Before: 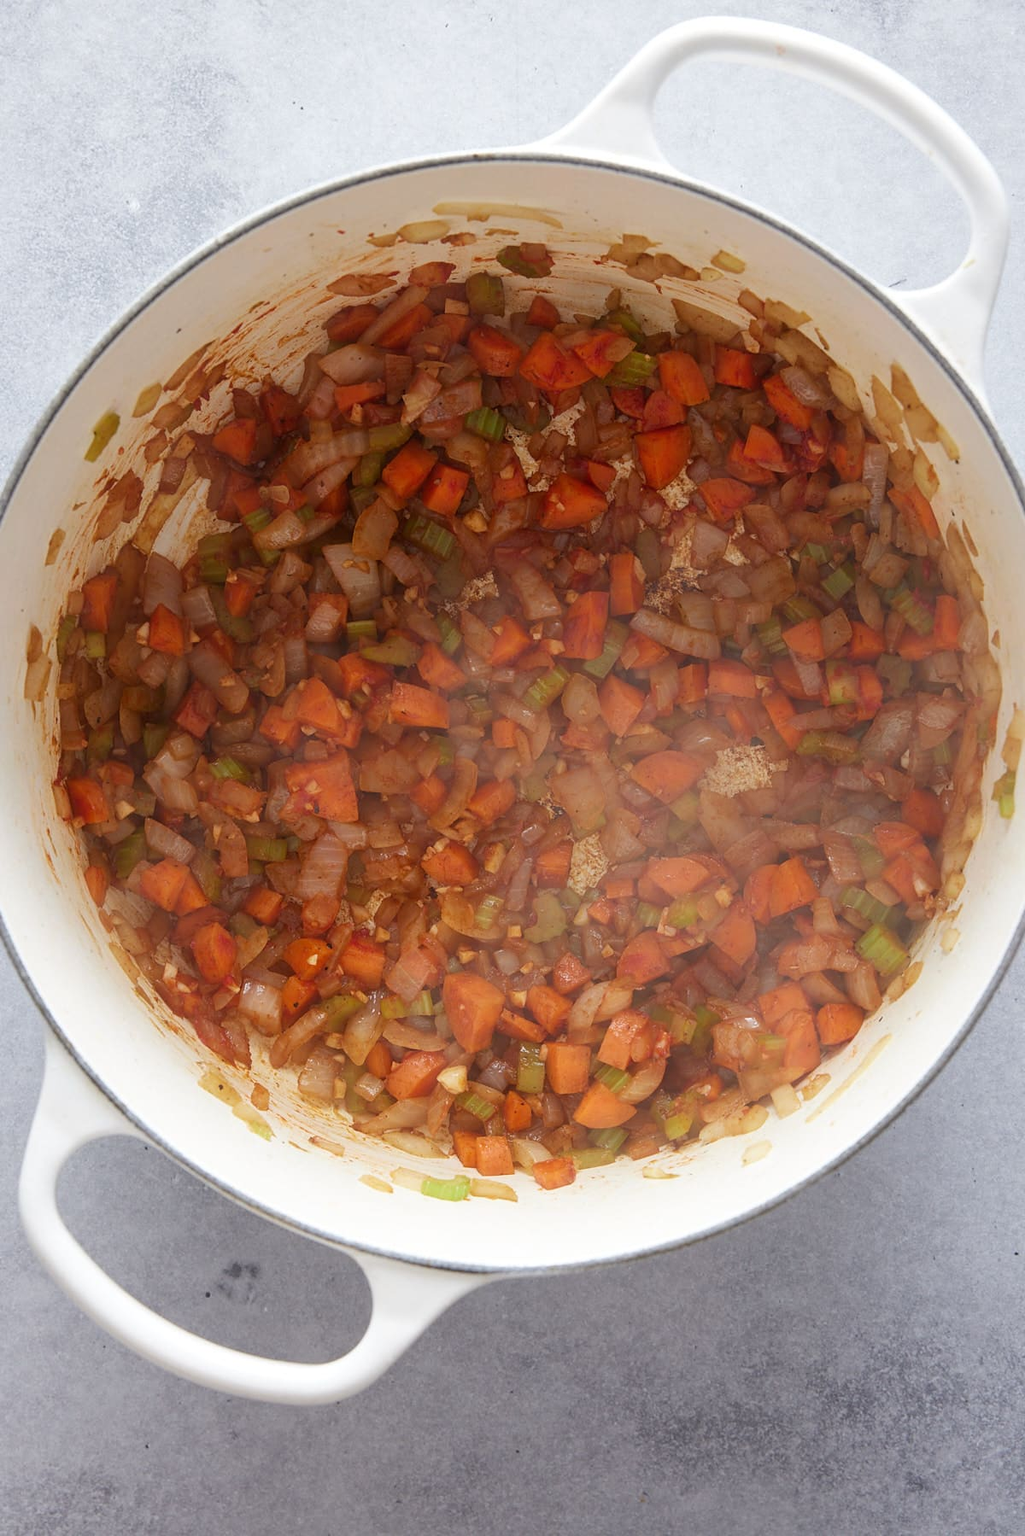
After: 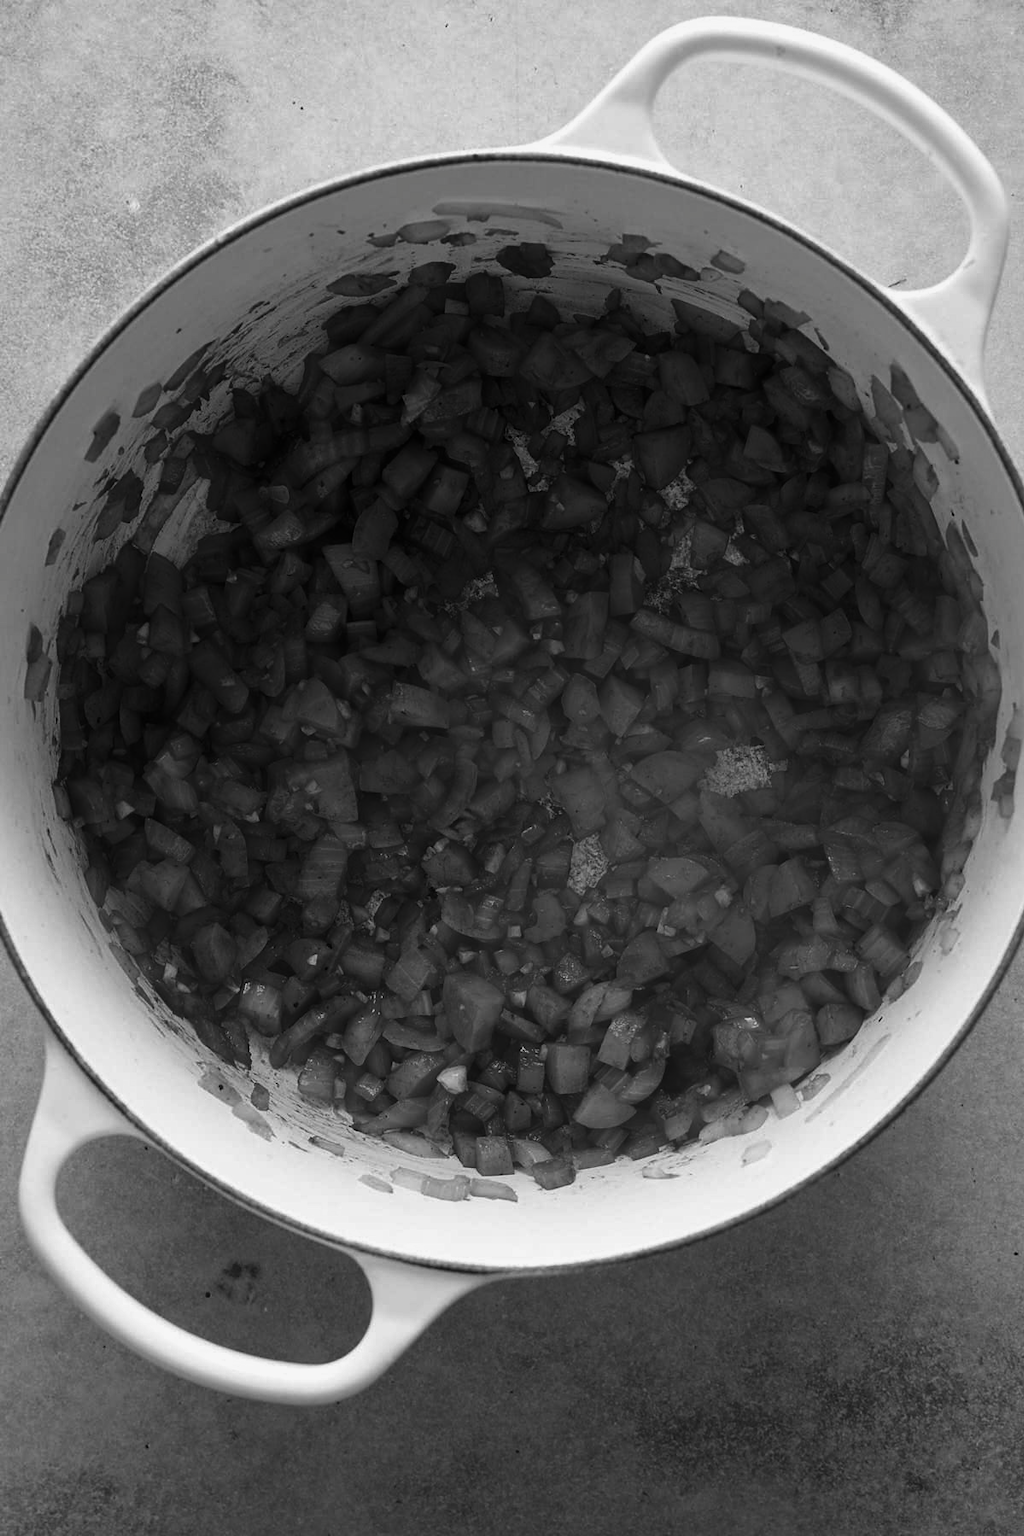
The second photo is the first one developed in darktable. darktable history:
contrast brightness saturation: contrast -0.03, brightness -0.574, saturation -0.997
